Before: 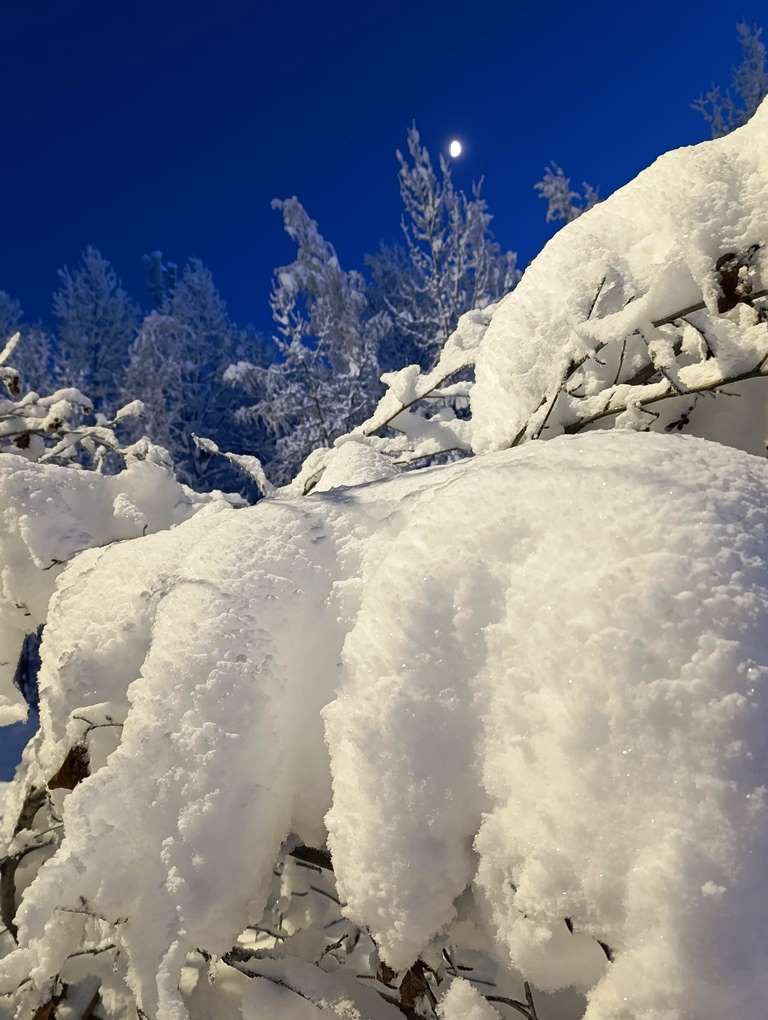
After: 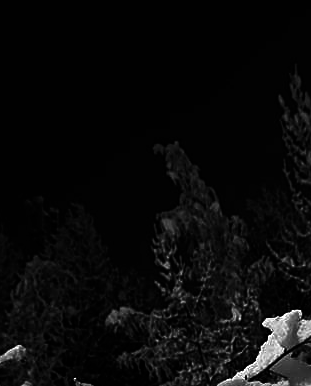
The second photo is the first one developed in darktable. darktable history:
crop: left 15.452%, top 5.459%, right 43.956%, bottom 56.62%
sharpen: on, module defaults
monochrome: a -35.87, b 49.73, size 1.7
contrast brightness saturation: contrast 0.02, brightness -1, saturation -1
